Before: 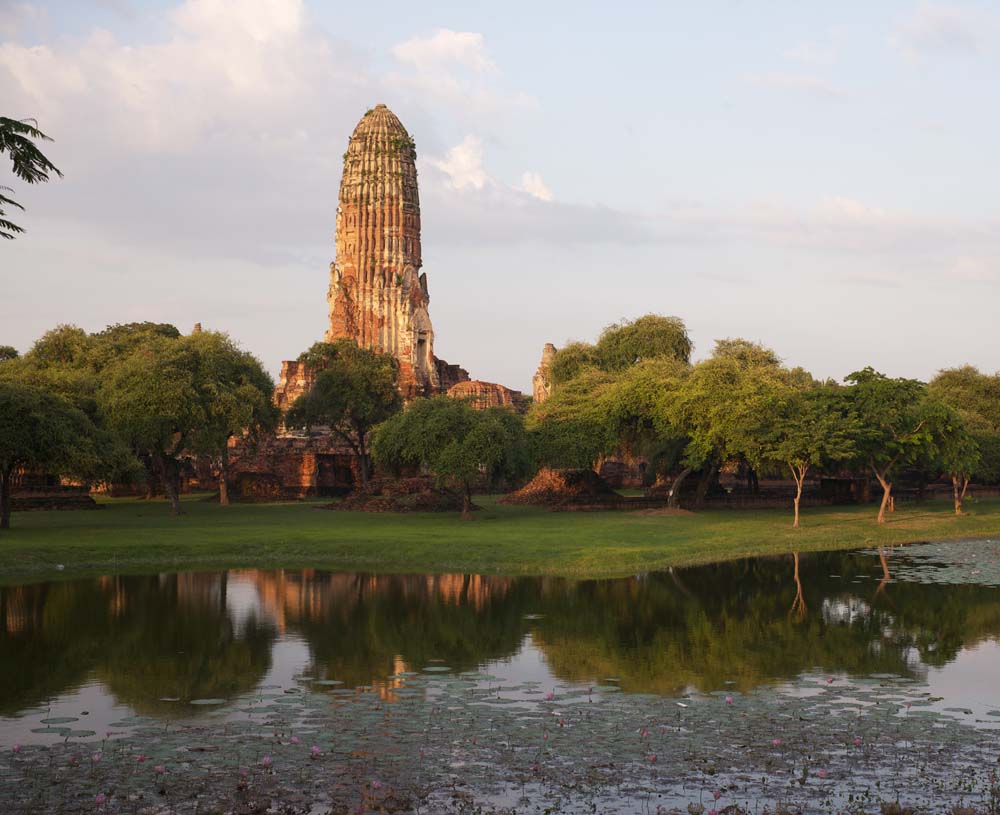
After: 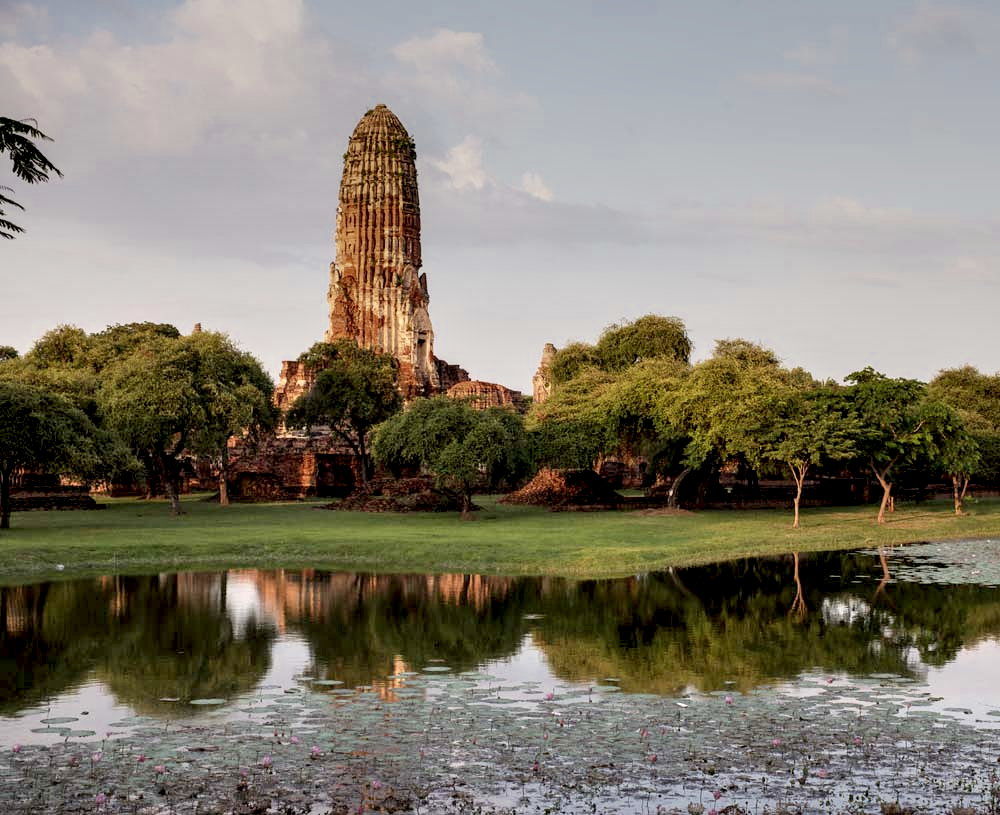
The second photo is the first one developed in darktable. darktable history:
local contrast: highlights 115%, shadows 42%, detail 293%
exposure: exposure 0.367 EV, compensate highlight preservation false
filmic rgb: black relative exposure -14 EV, white relative exposure 8 EV, threshold 3 EV, hardness 3.74, latitude 50%, contrast 0.5, color science v5 (2021), contrast in shadows safe, contrast in highlights safe, enable highlight reconstruction true
